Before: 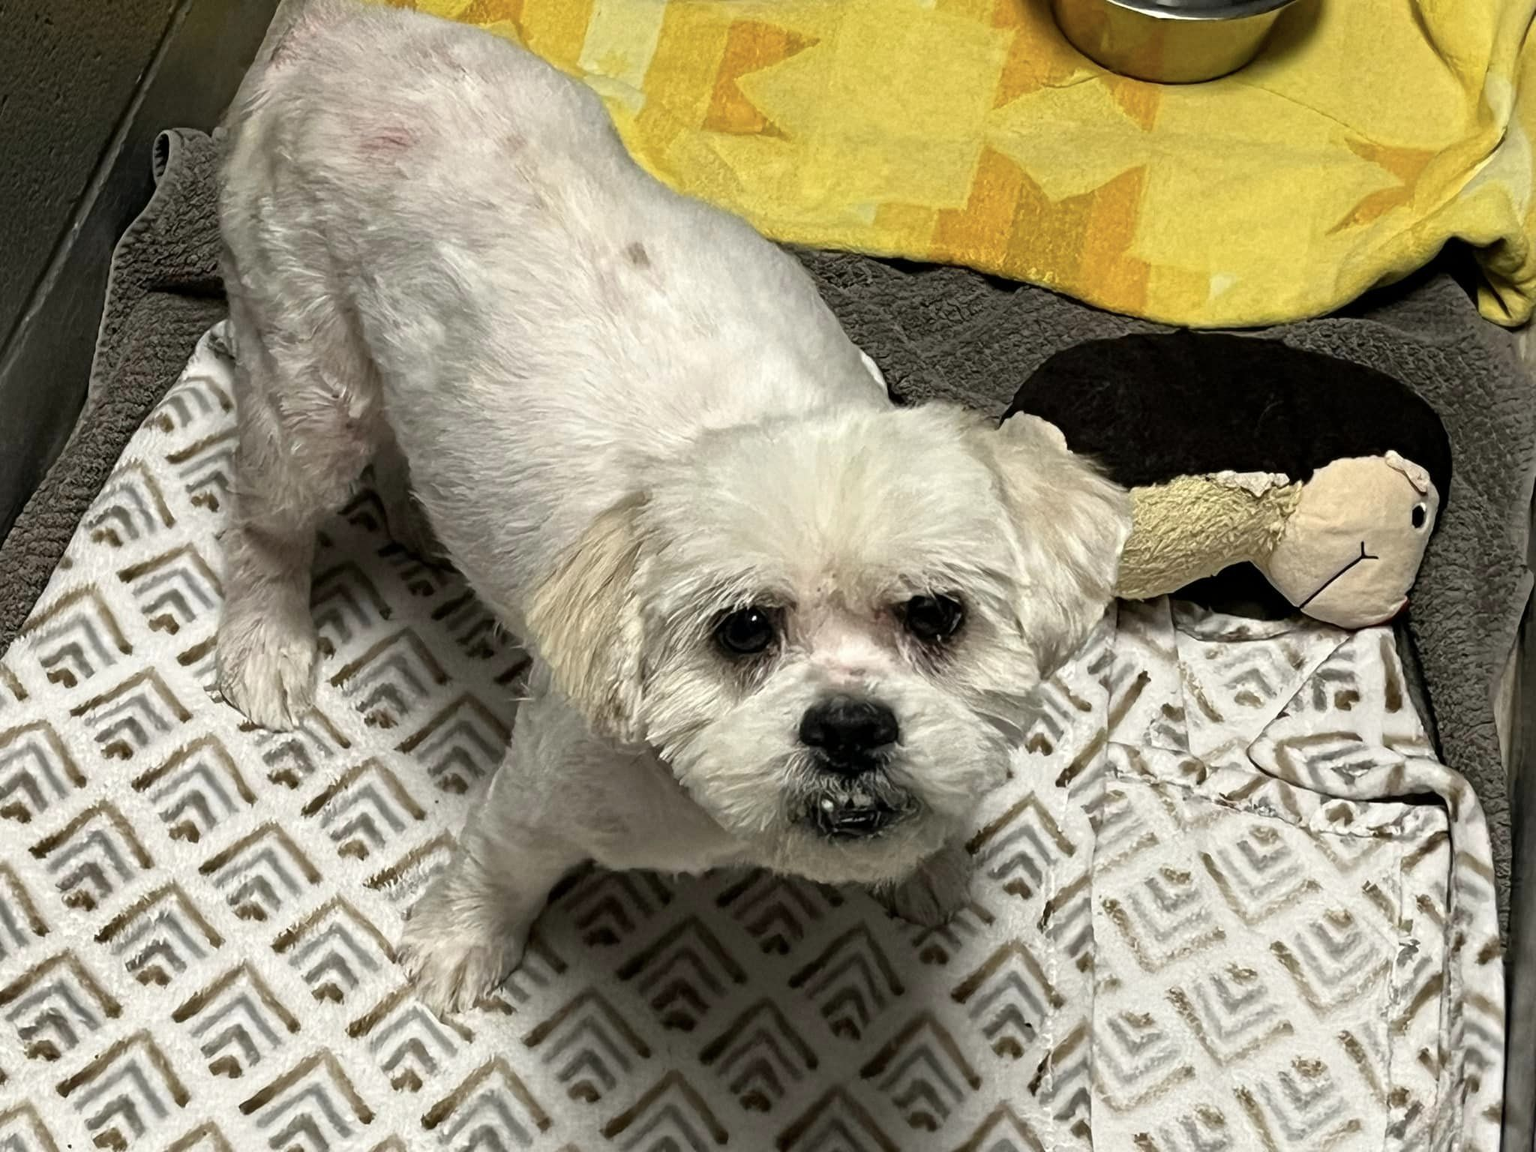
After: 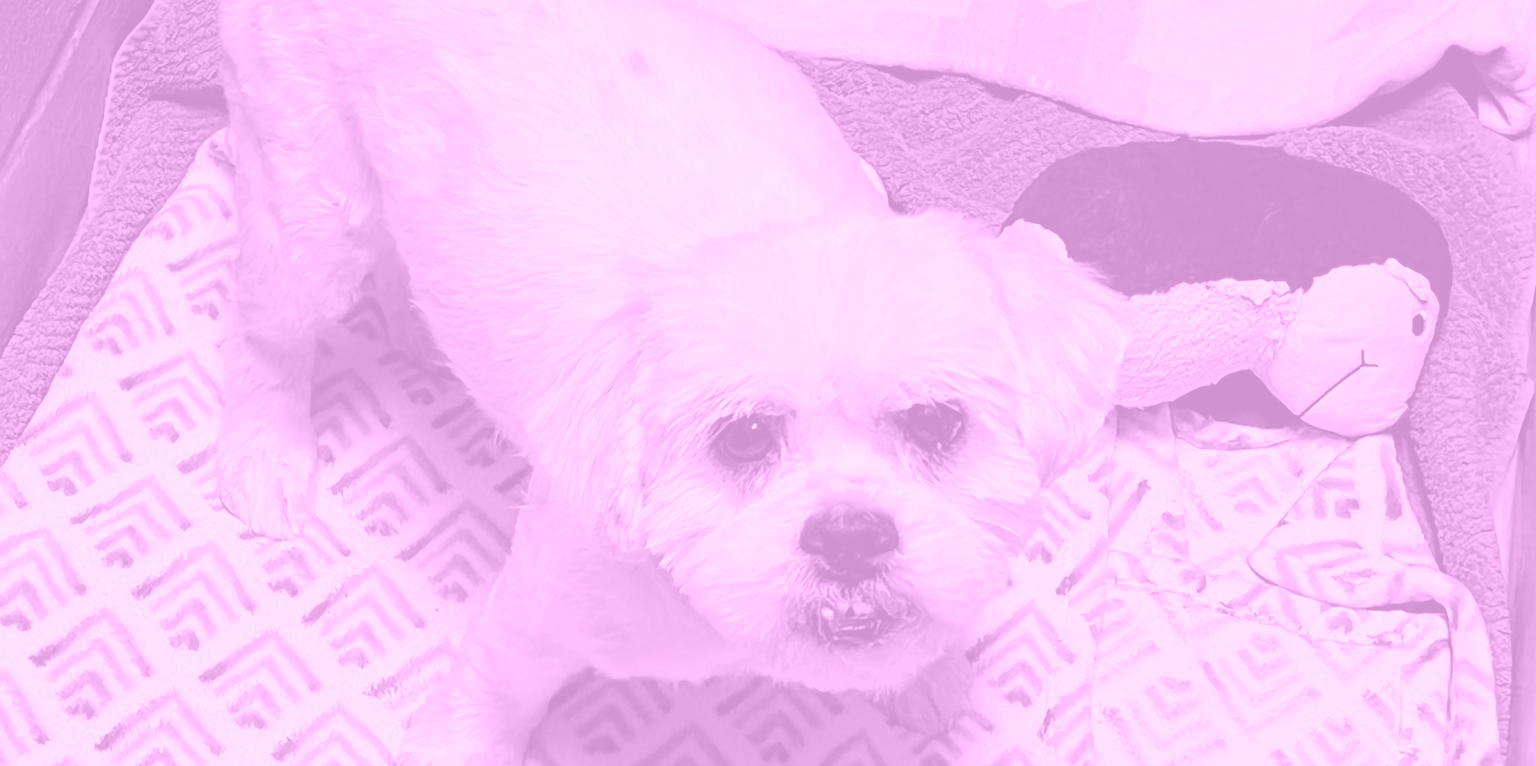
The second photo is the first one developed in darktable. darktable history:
crop: top 16.727%, bottom 16.727%
colorize: hue 331.2°, saturation 75%, source mix 30.28%, lightness 70.52%, version 1
white balance: red 0.926, green 1.003, blue 1.133
contrast brightness saturation: contrast 0.07, brightness 0.08, saturation 0.18
